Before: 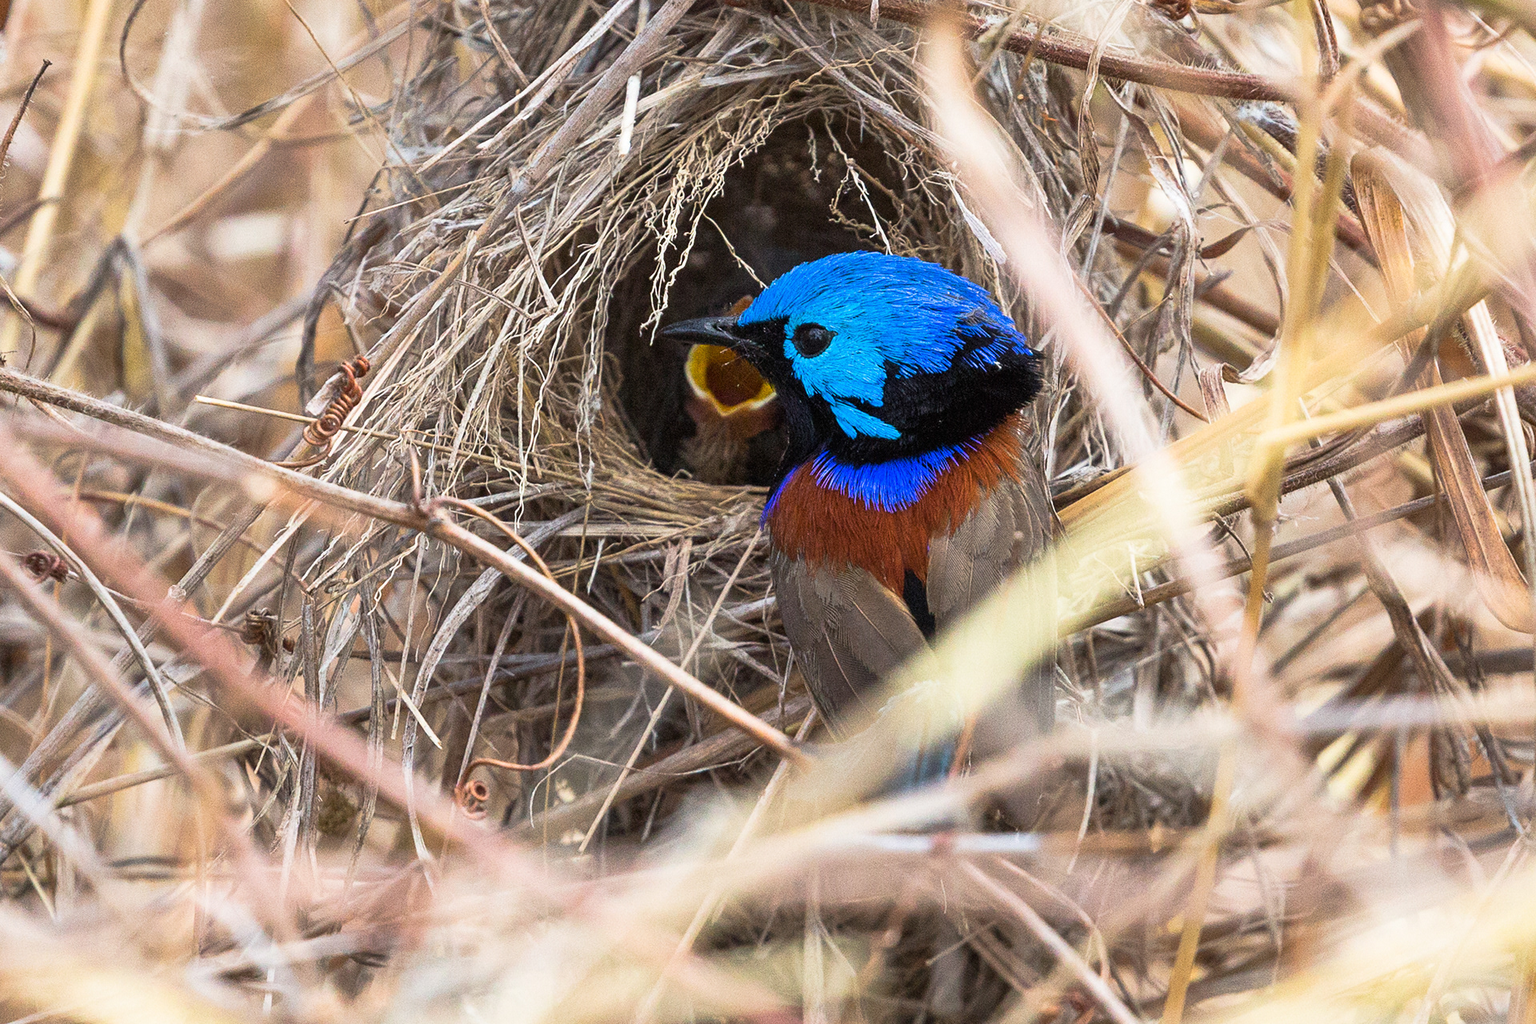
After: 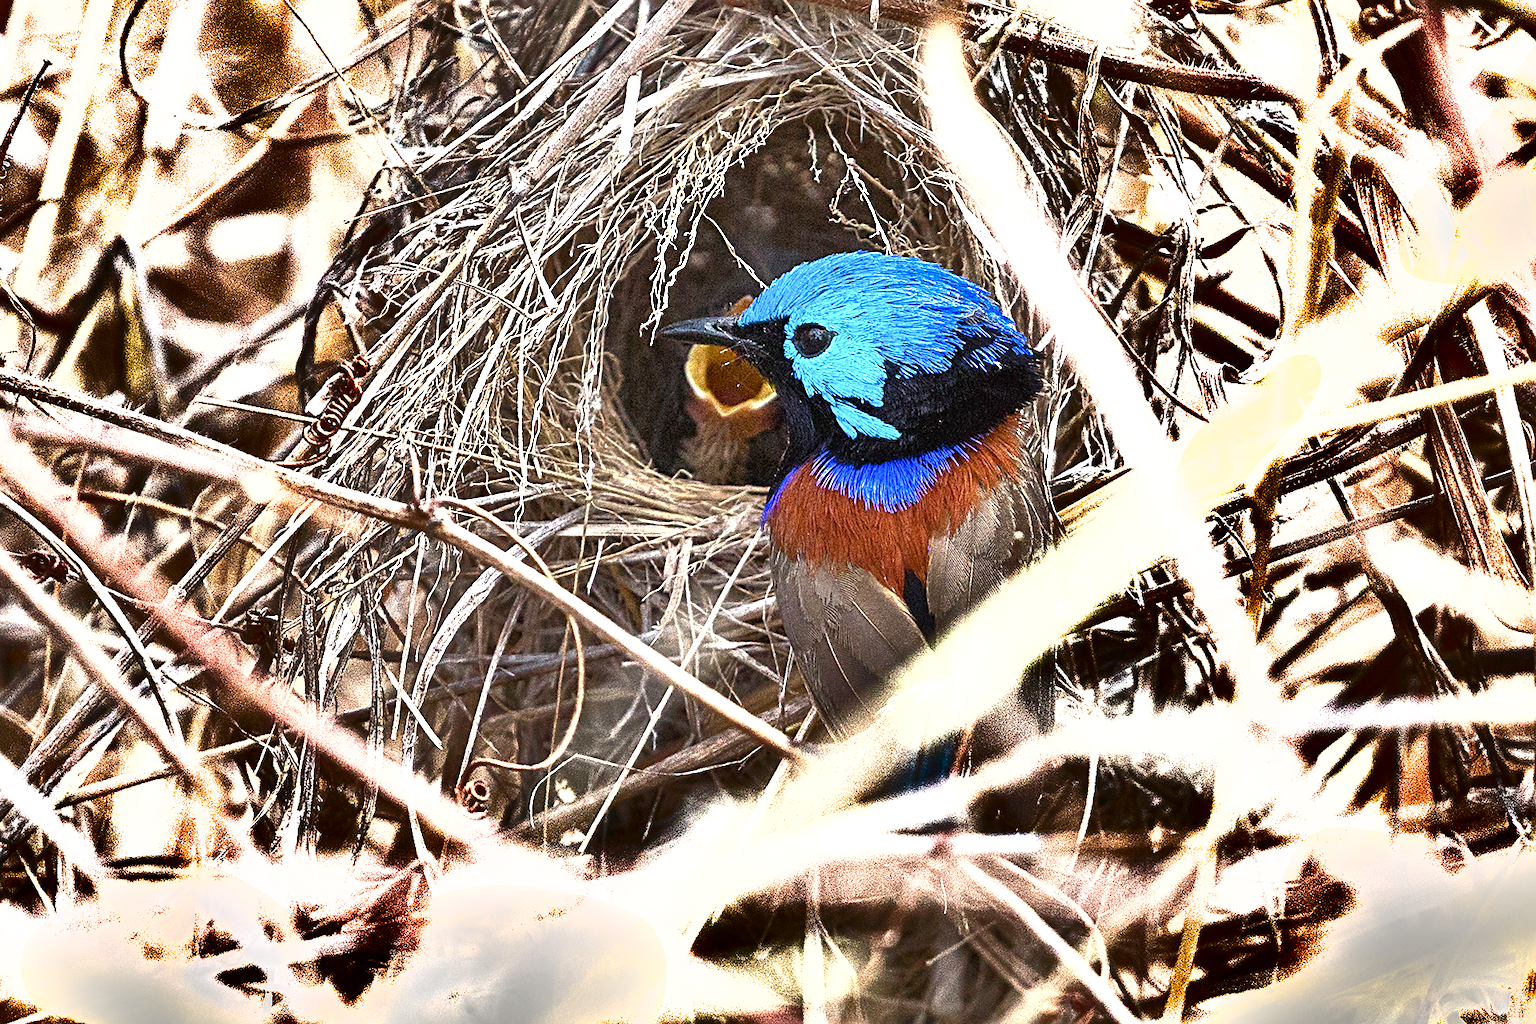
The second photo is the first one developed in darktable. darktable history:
exposure: black level correction 0, exposure 1.1 EV, compensate highlight preservation false
shadows and highlights: shadows 20.84, highlights -81.94, soften with gaussian
color balance rgb: perceptual saturation grading › global saturation 0.4%, perceptual saturation grading › highlights -30.223%, perceptual saturation grading › shadows 19.378%, global vibrance 20%
sharpen: radius 2.738
